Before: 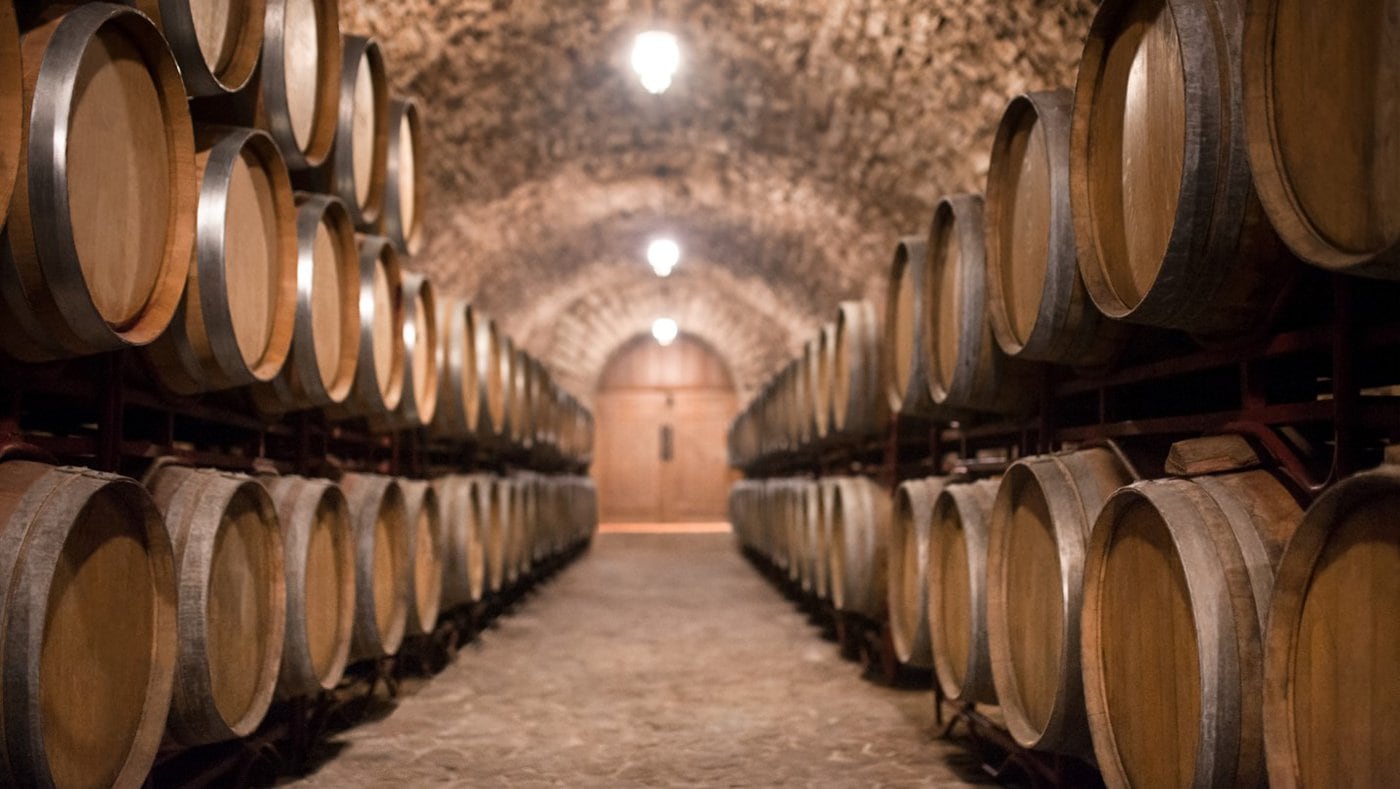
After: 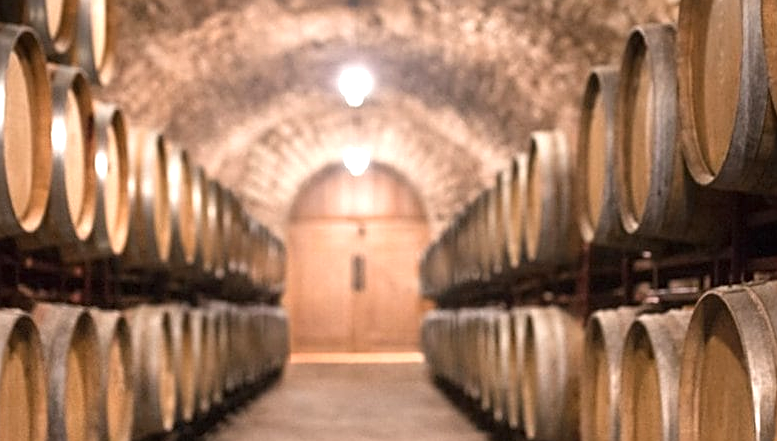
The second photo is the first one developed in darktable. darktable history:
crop and rotate: left 22.052%, top 21.603%, right 22.382%, bottom 22.405%
exposure: black level correction 0, exposure 0.592 EV, compensate highlight preservation false
sharpen: on, module defaults
